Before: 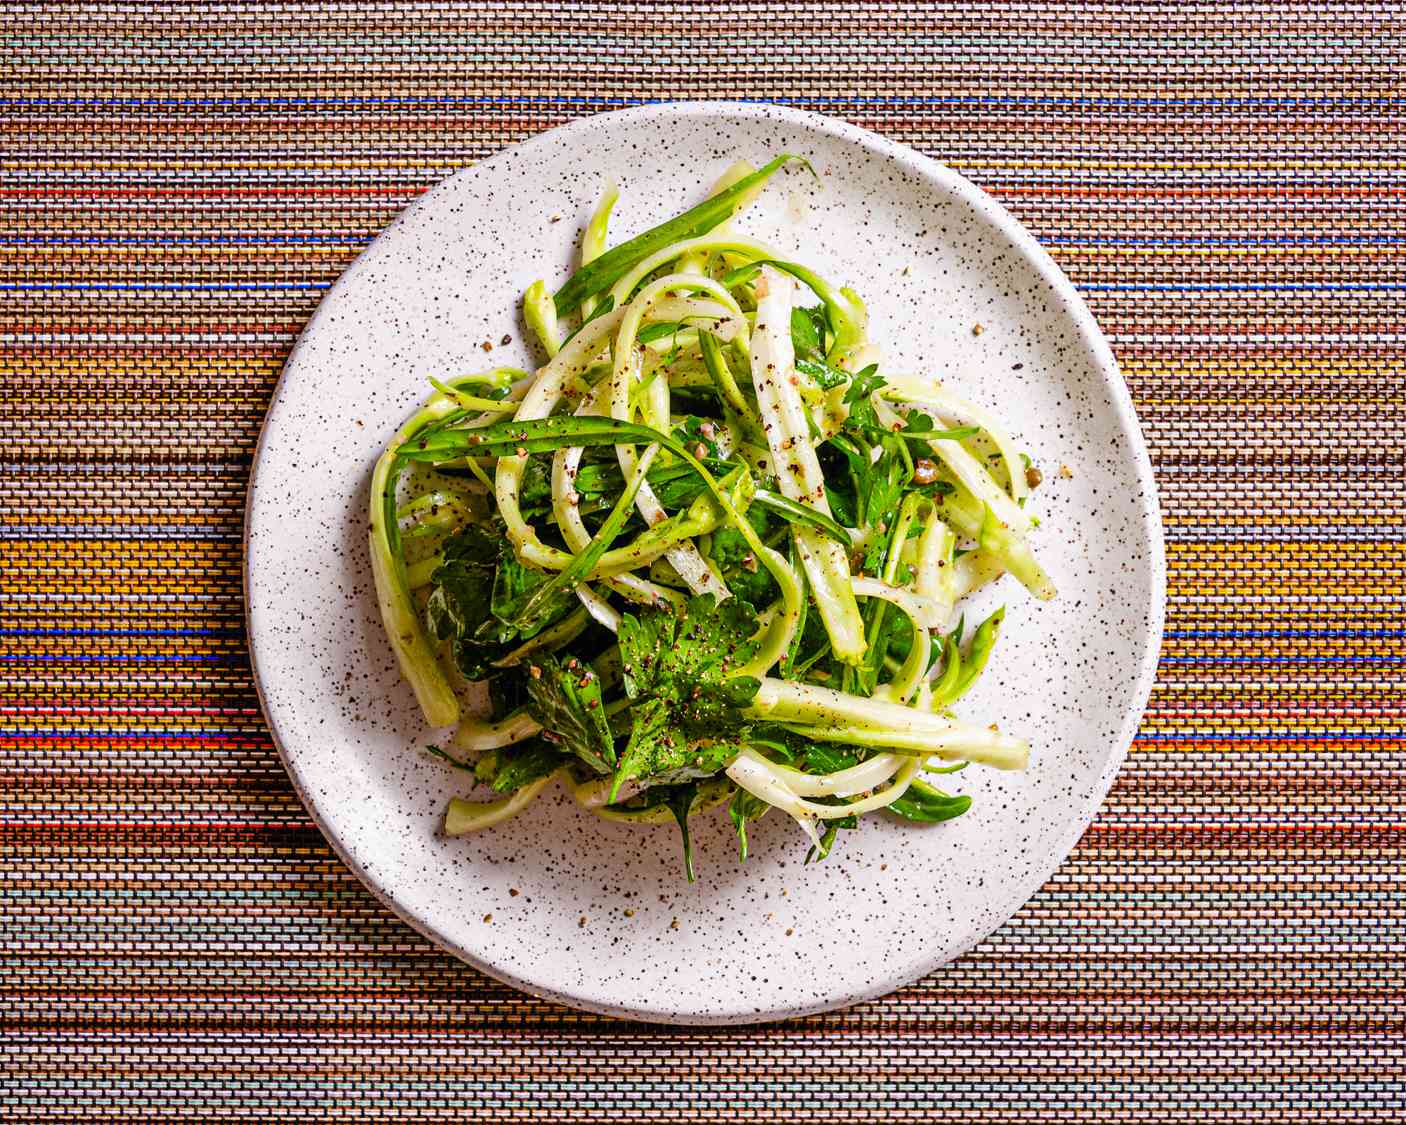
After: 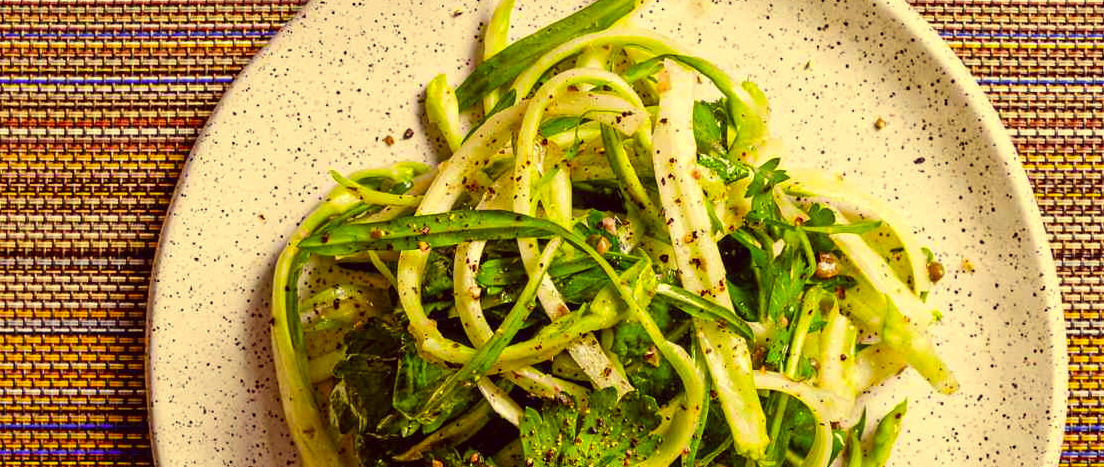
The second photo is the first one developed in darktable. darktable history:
color correction: highlights a* -0.482, highlights b* 40, shadows a* 9.8, shadows b* -0.161
crop: left 7.036%, top 18.398%, right 14.379%, bottom 40.043%
